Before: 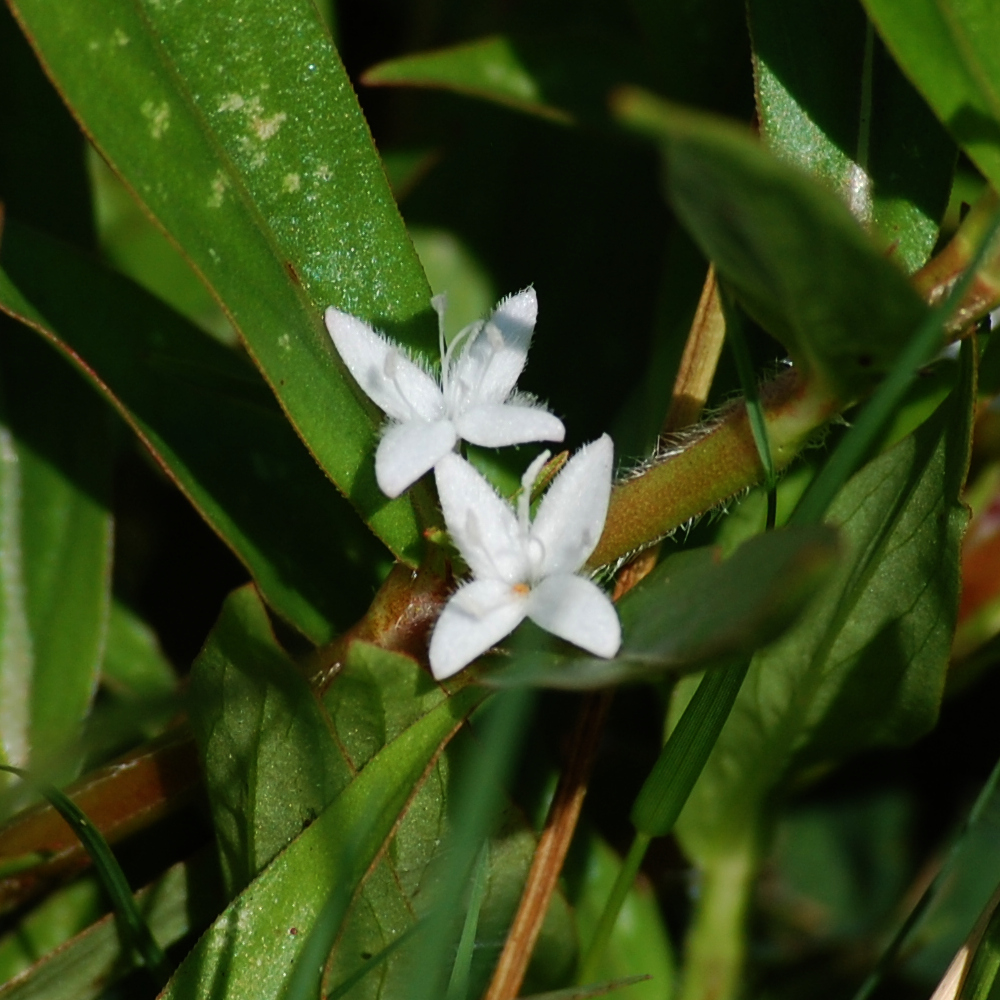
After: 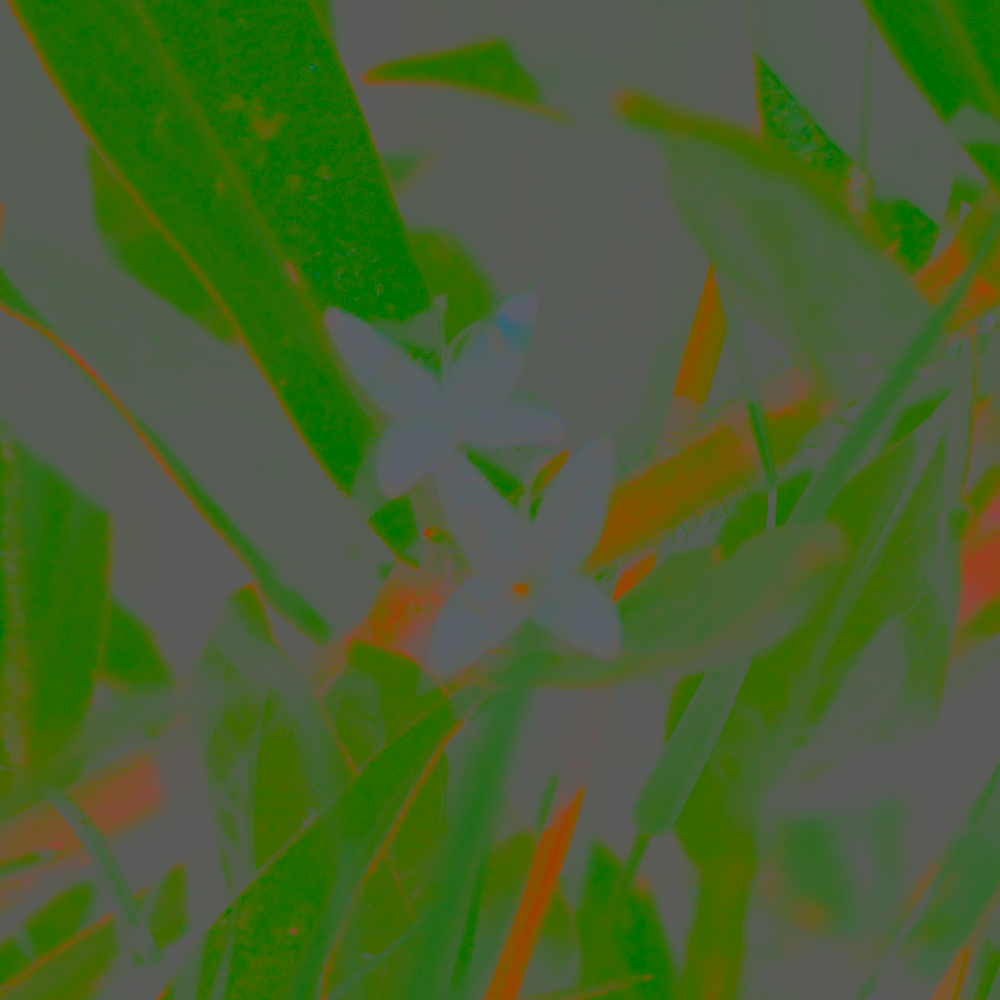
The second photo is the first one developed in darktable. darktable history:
contrast brightness saturation: contrast -0.973, brightness -0.175, saturation 0.733
exposure: black level correction -0.023, exposure -0.035 EV, compensate exposure bias true, compensate highlight preservation false
